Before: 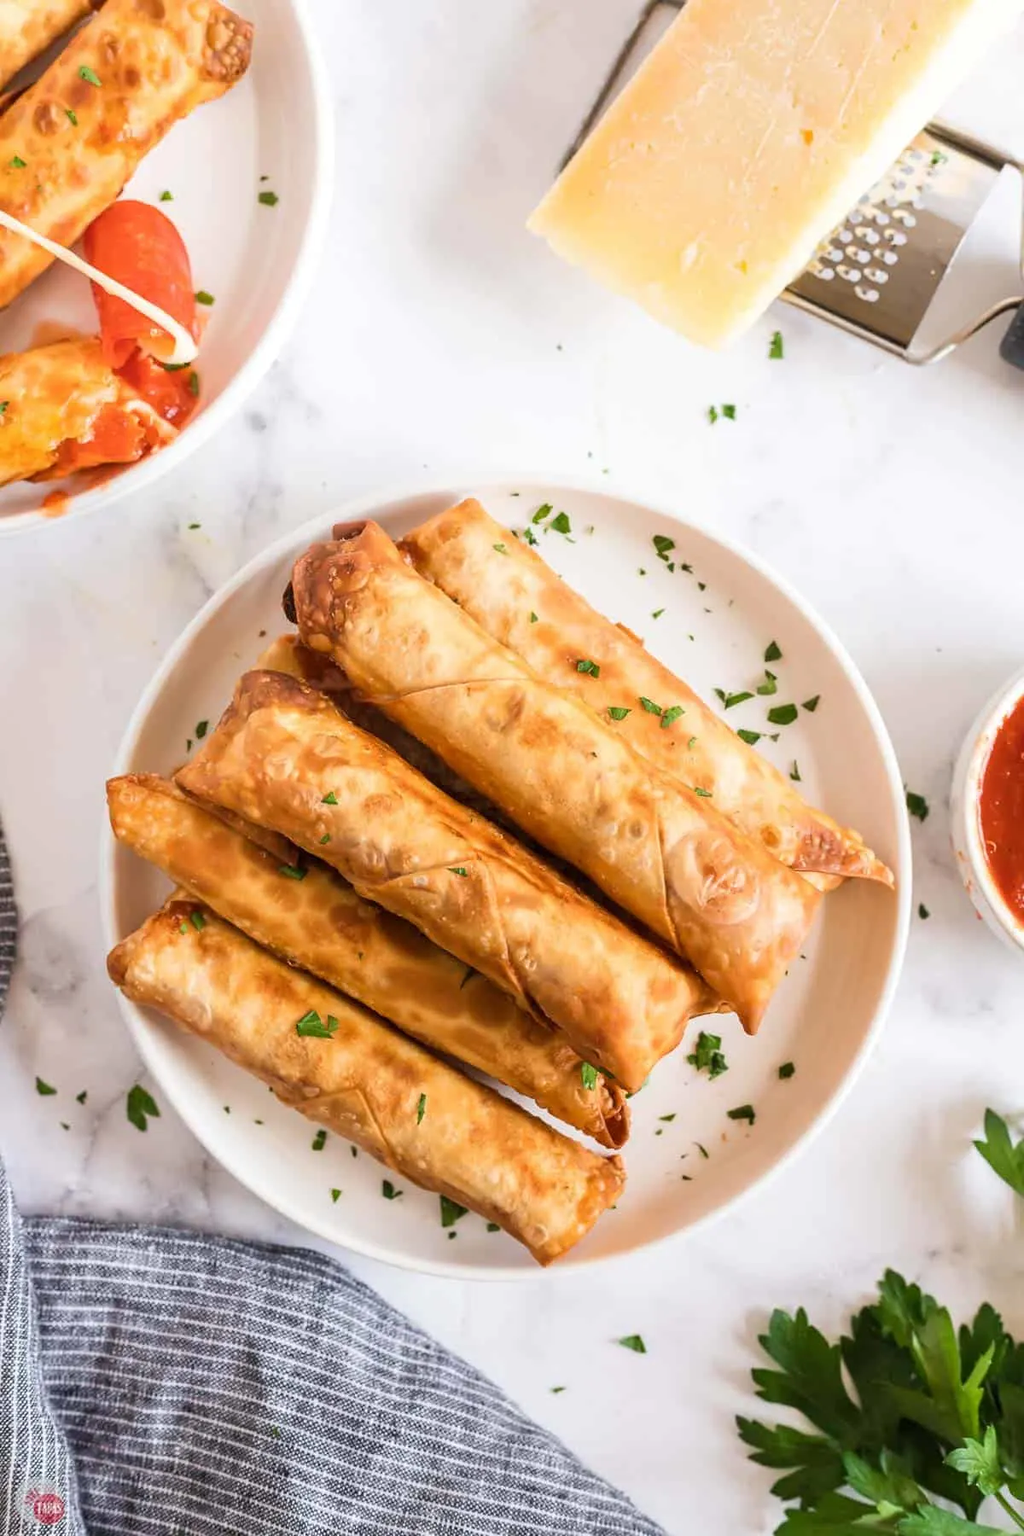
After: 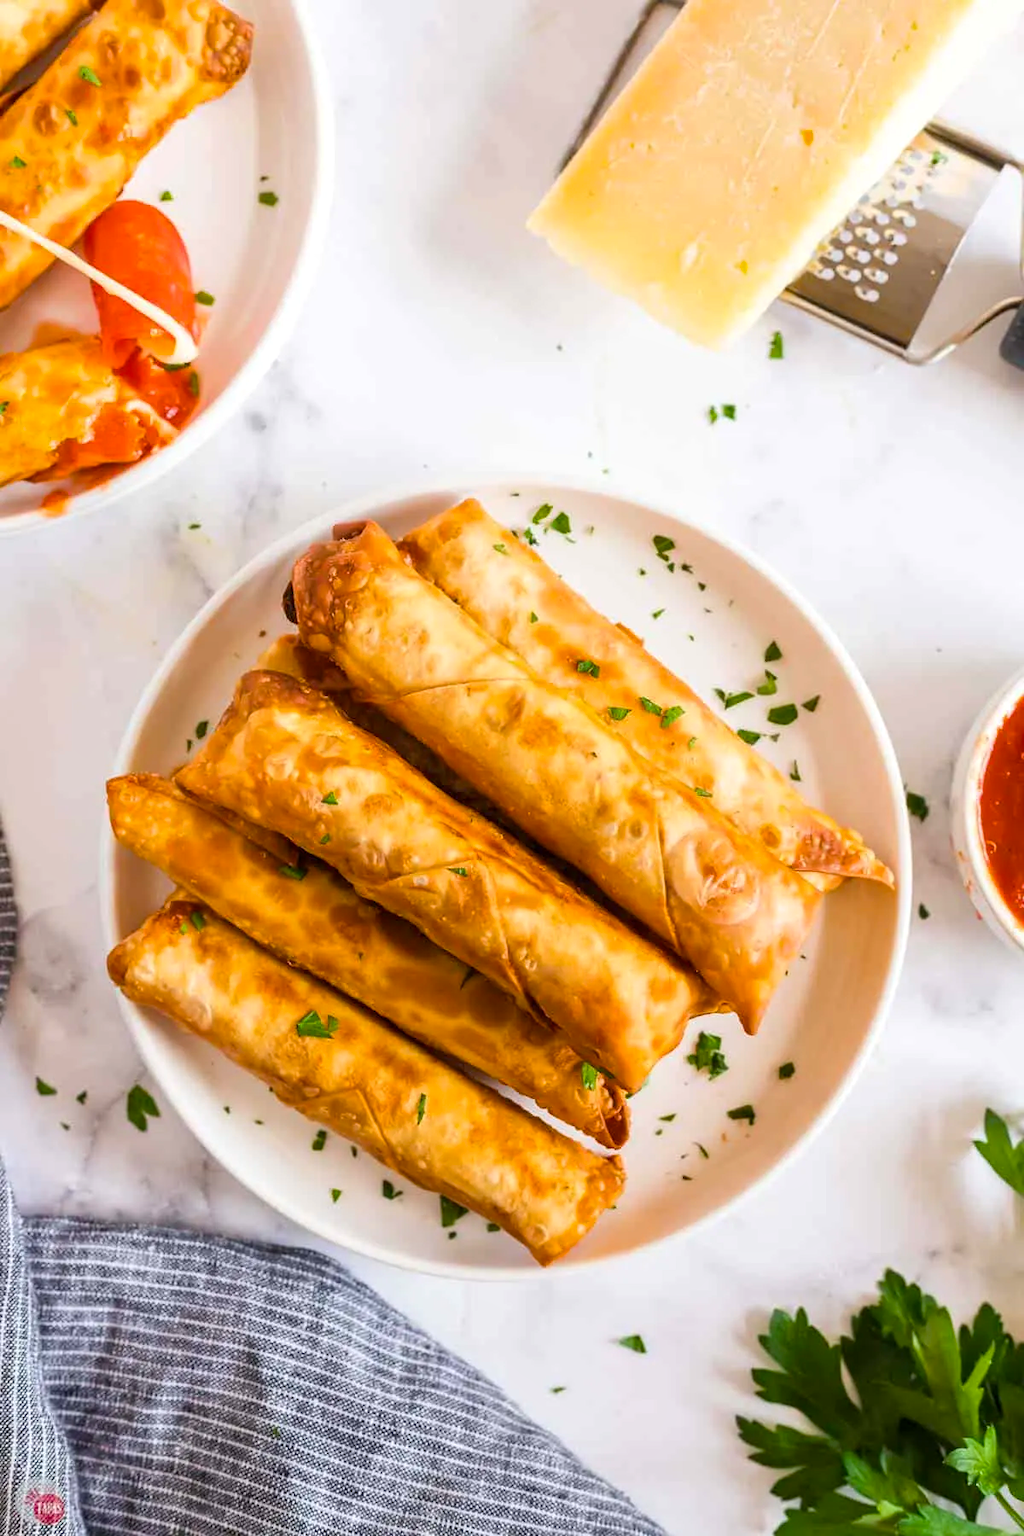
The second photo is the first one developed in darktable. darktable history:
color balance rgb: perceptual saturation grading › global saturation 30.752%
local contrast: mode bilateral grid, contrast 11, coarseness 25, detail 115%, midtone range 0.2
